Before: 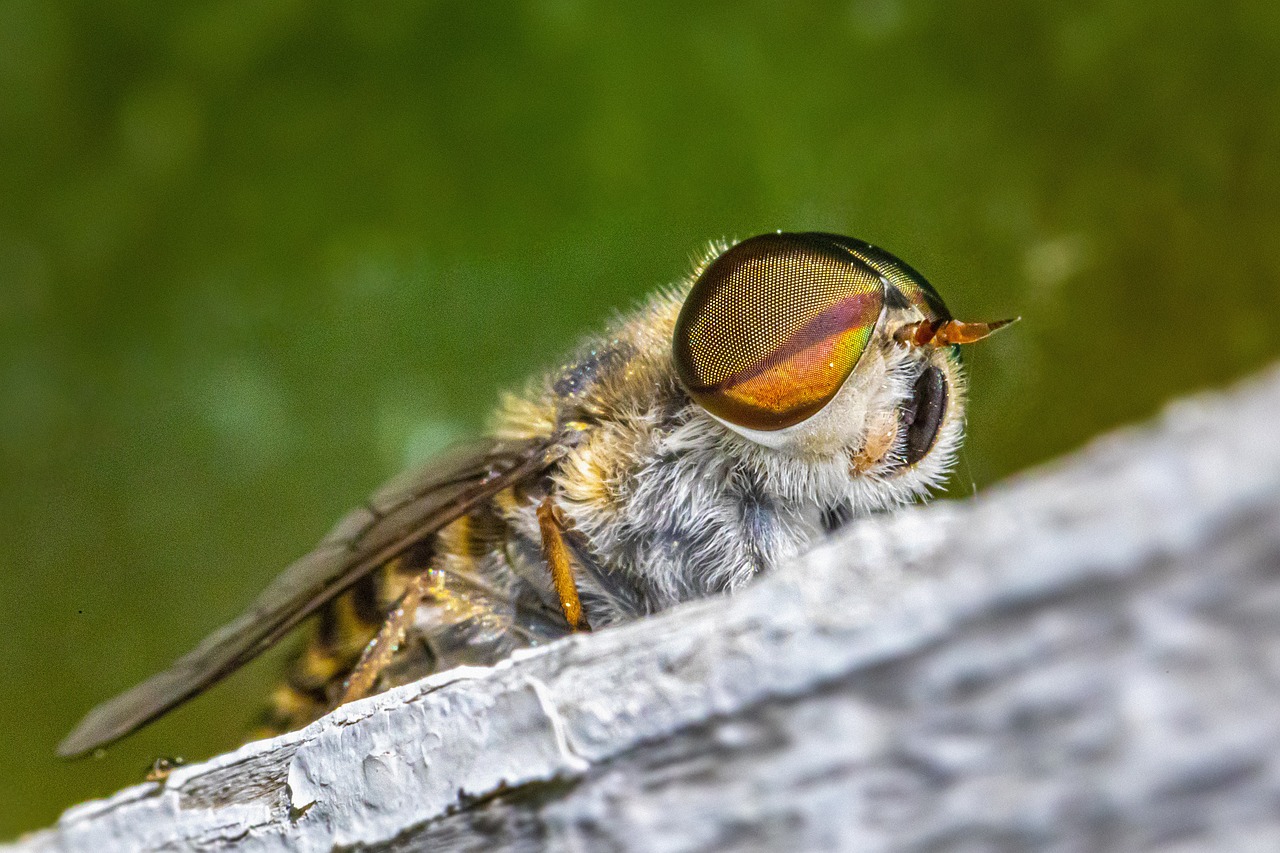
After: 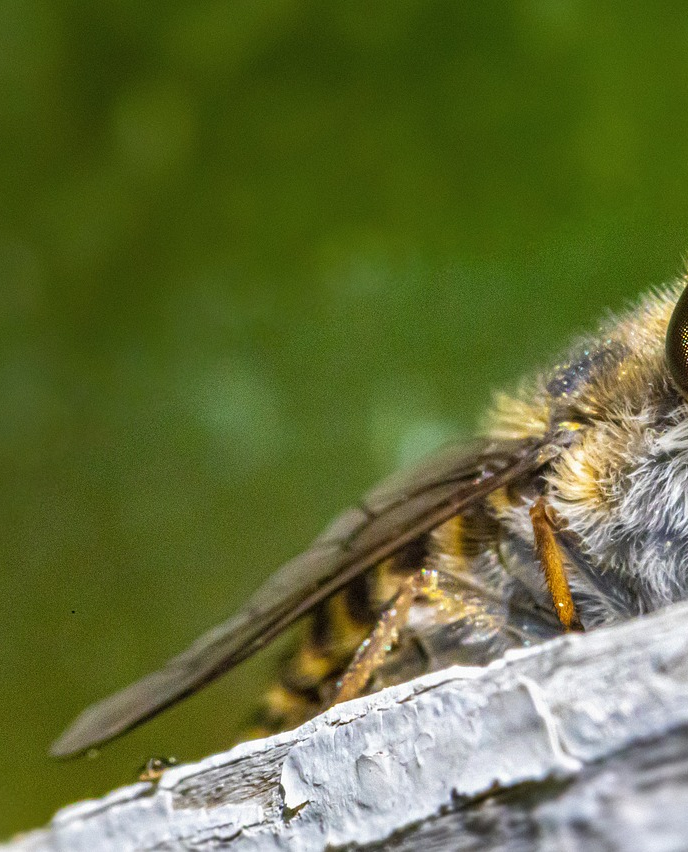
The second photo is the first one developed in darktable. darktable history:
crop: left 0.587%, right 45.588%, bottom 0.086%
tone equalizer: on, module defaults
